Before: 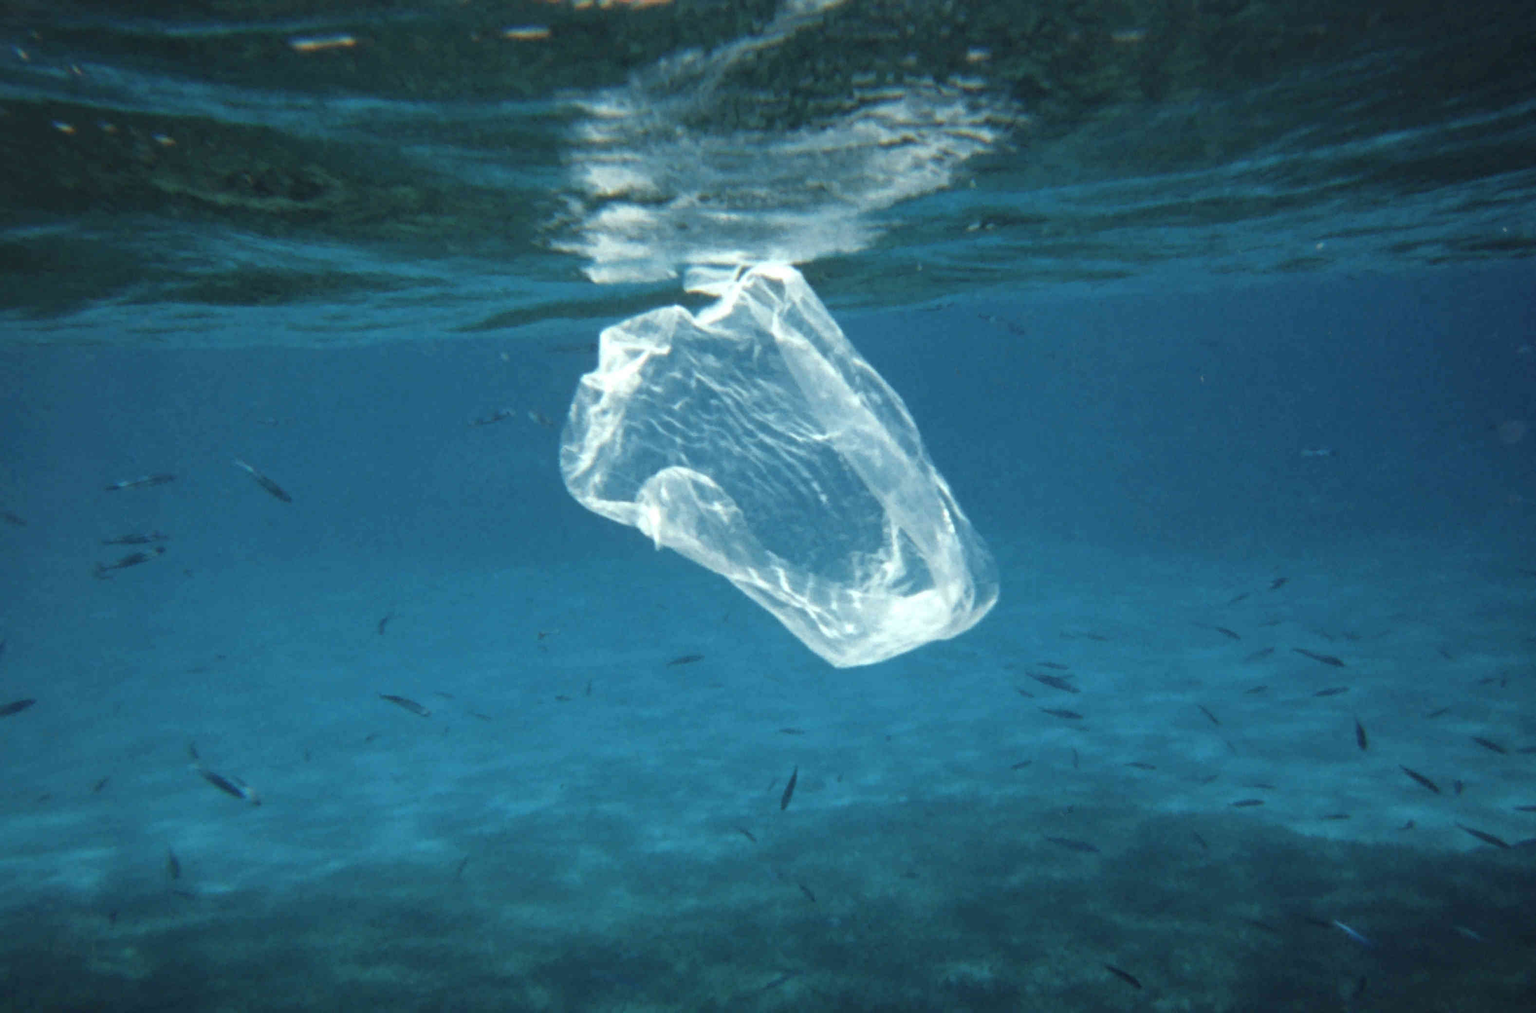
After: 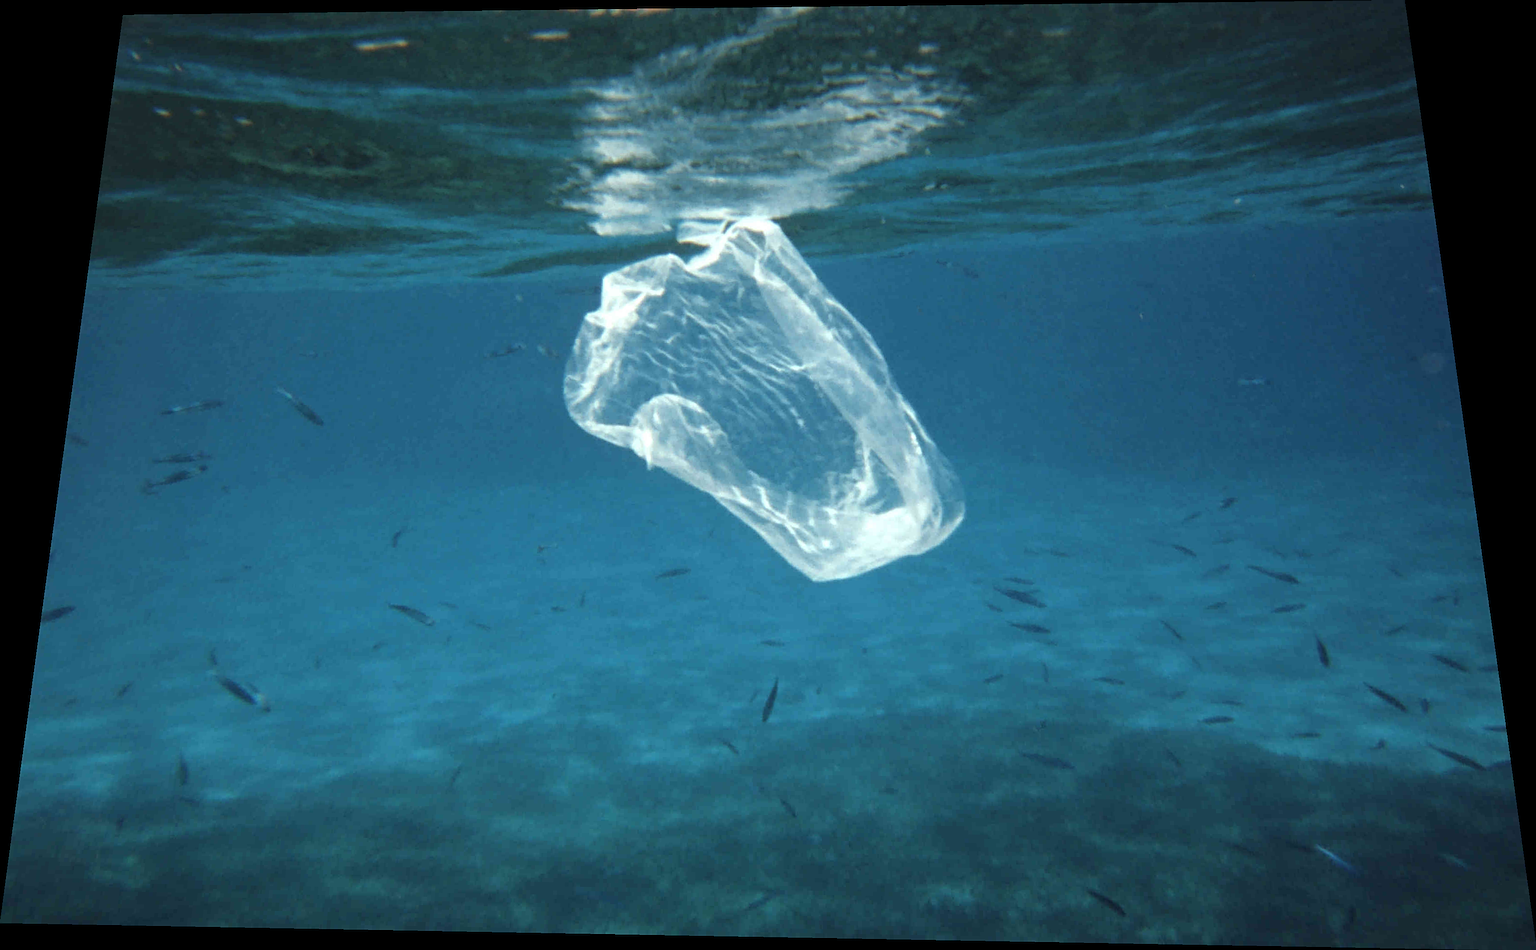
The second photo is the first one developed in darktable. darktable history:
rotate and perspective: rotation 0.128°, lens shift (vertical) -0.181, lens shift (horizontal) -0.044, shear 0.001, automatic cropping off
sharpen: on, module defaults
